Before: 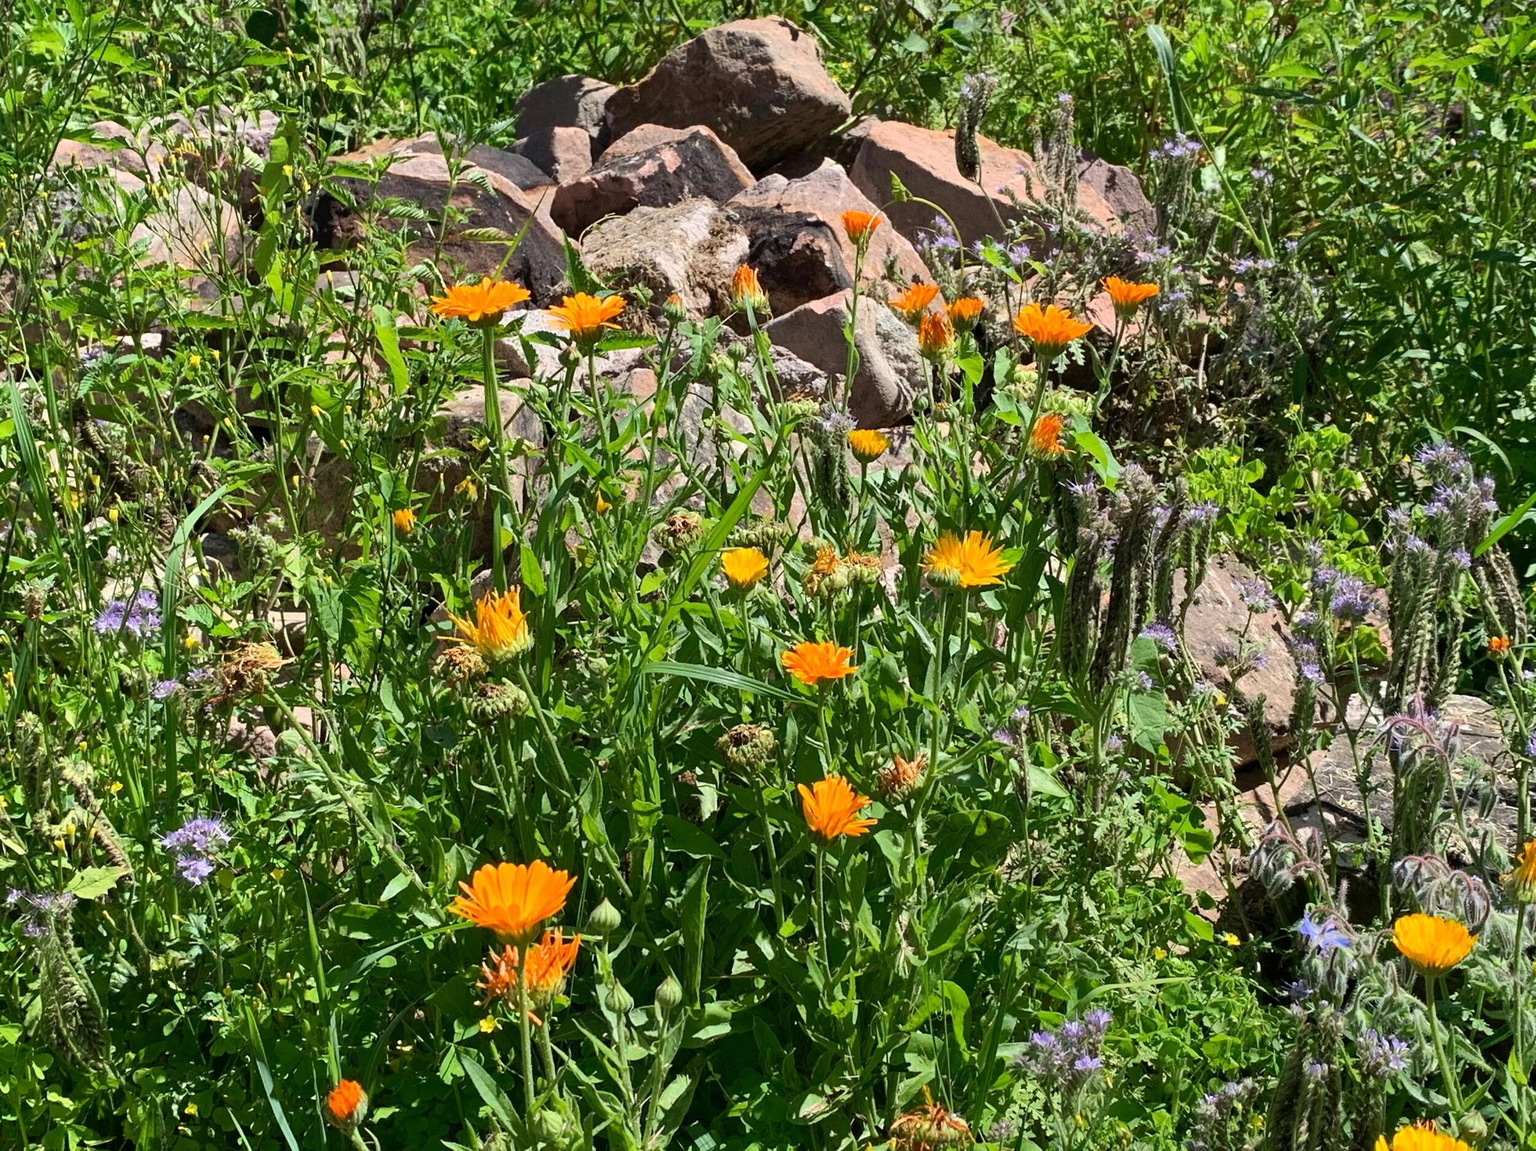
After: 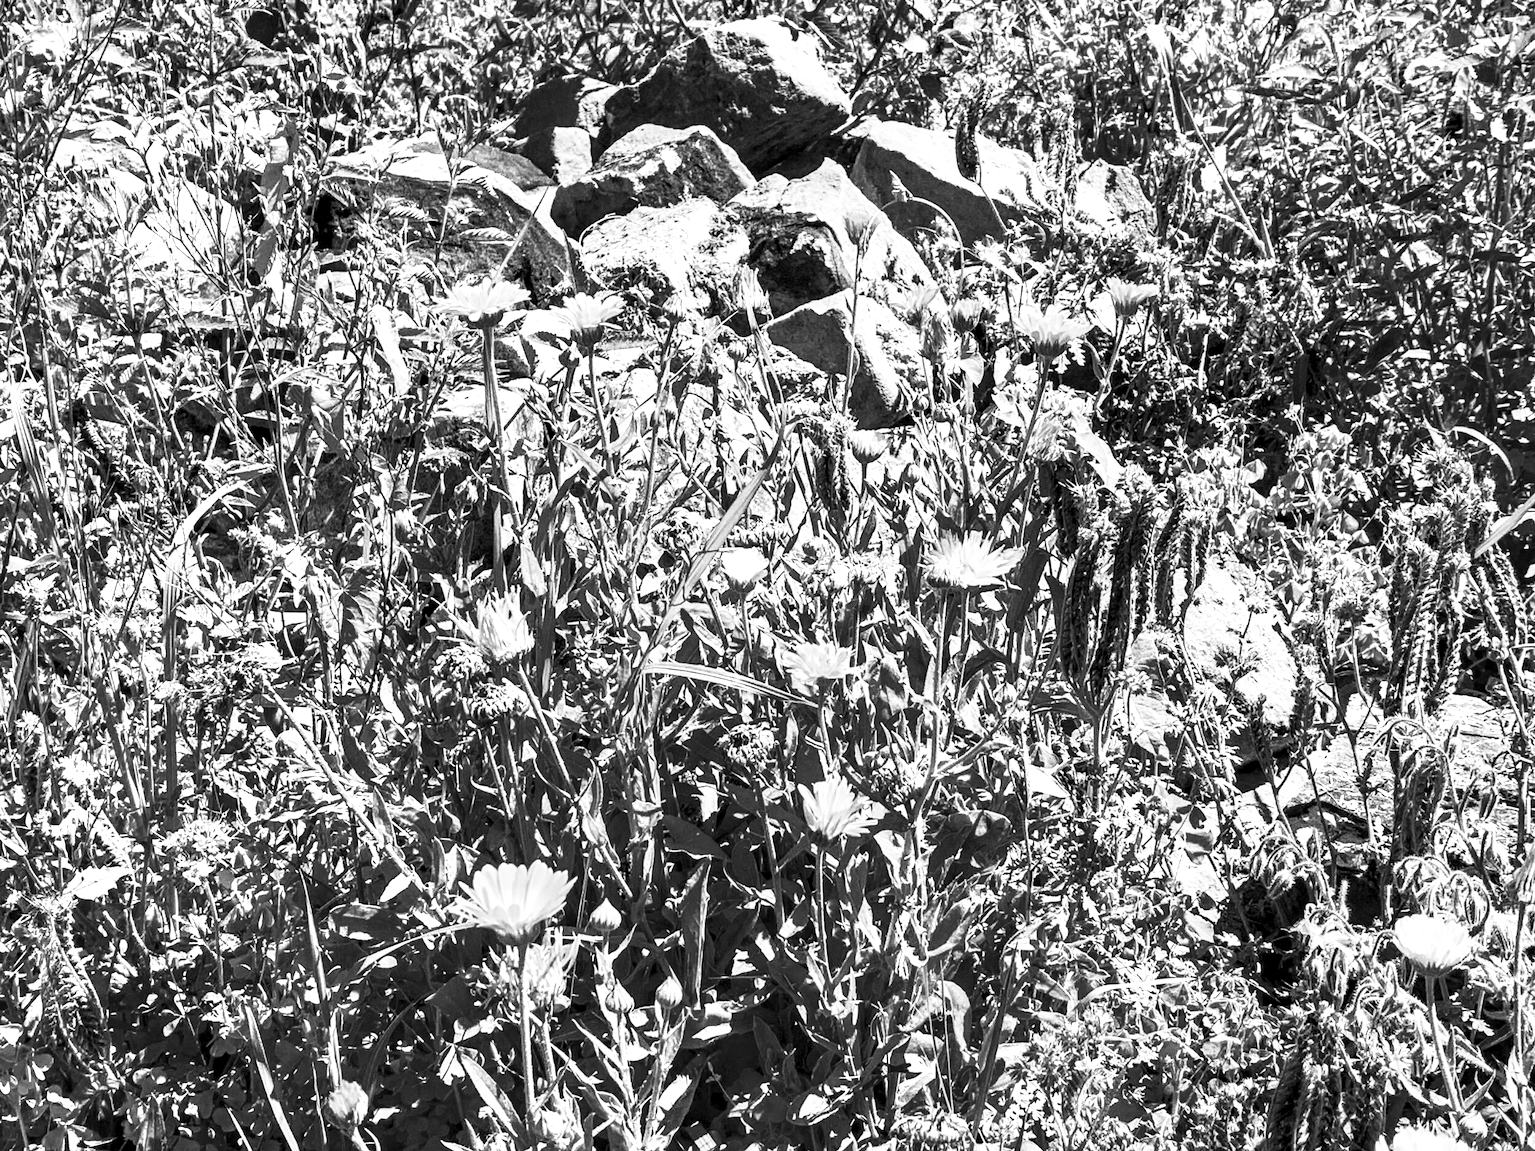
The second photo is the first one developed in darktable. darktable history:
white balance: red 0.954, blue 1.079
exposure: exposure -0.01 EV, compensate highlight preservation false
local contrast: highlights 60%, shadows 60%, detail 160%
contrast brightness saturation: contrast 0.53, brightness 0.47, saturation -1
